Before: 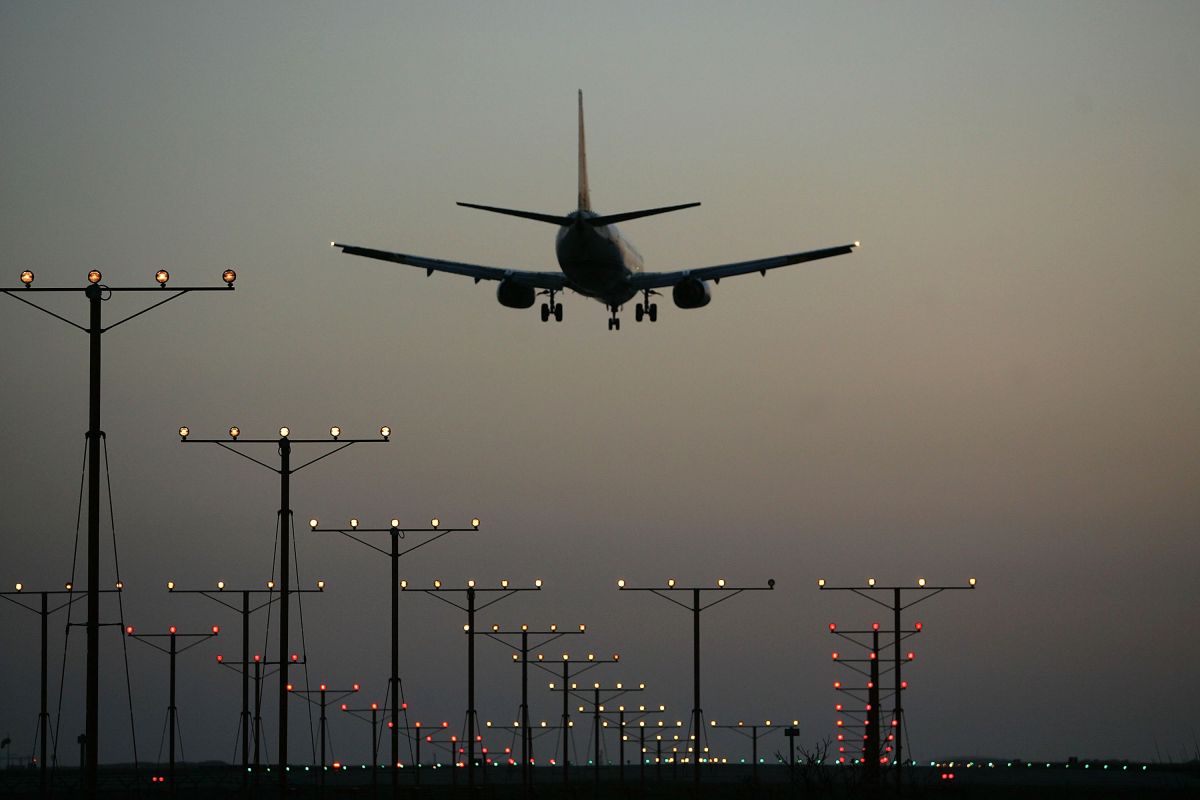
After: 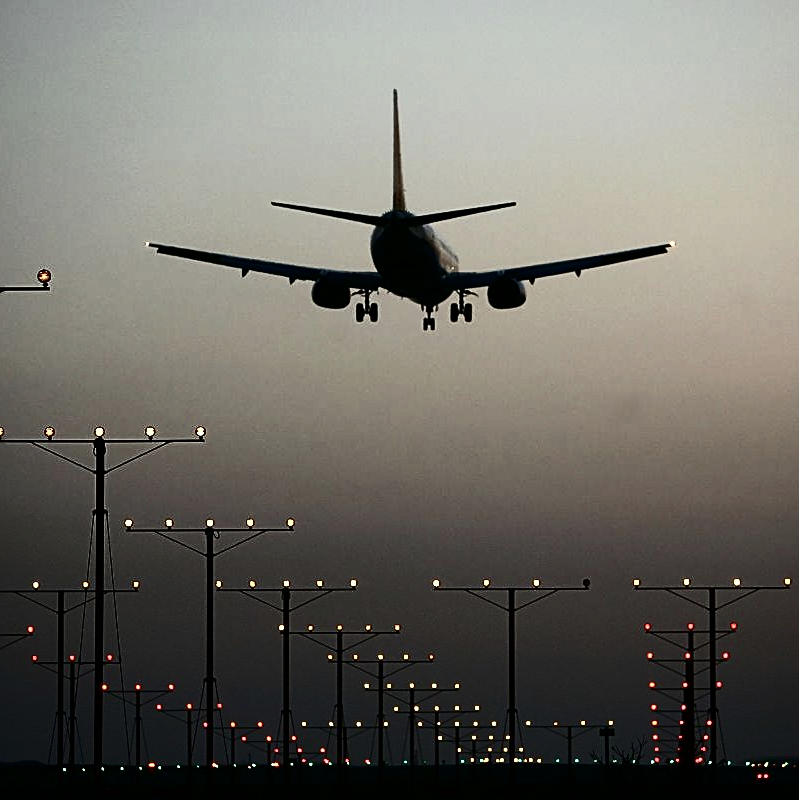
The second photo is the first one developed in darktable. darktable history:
sharpen: on, module defaults
crop and rotate: left 15.421%, right 17.916%
contrast brightness saturation: contrast 0.503, saturation -0.099
